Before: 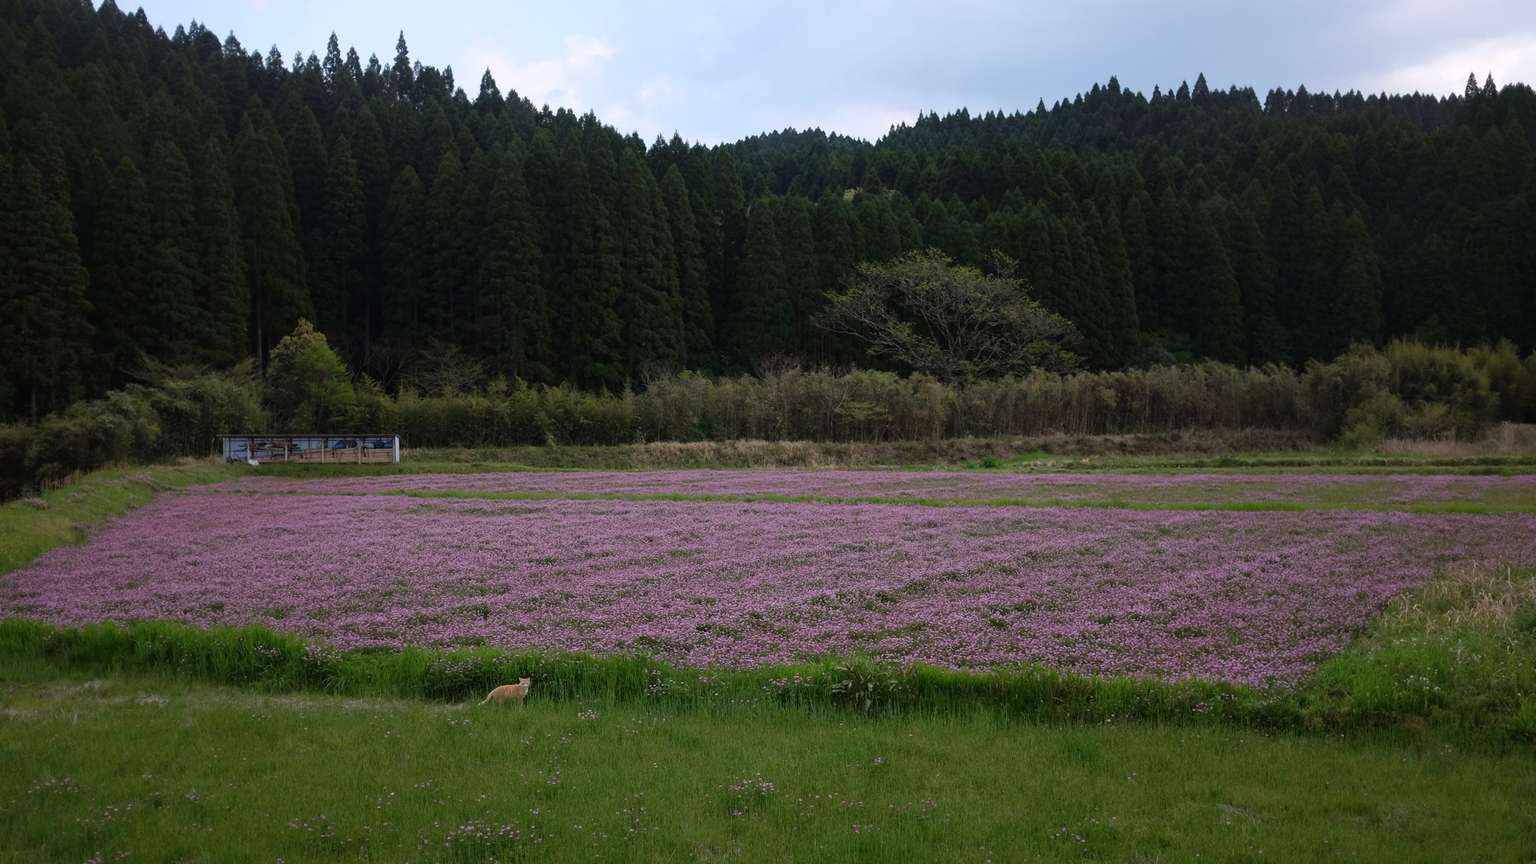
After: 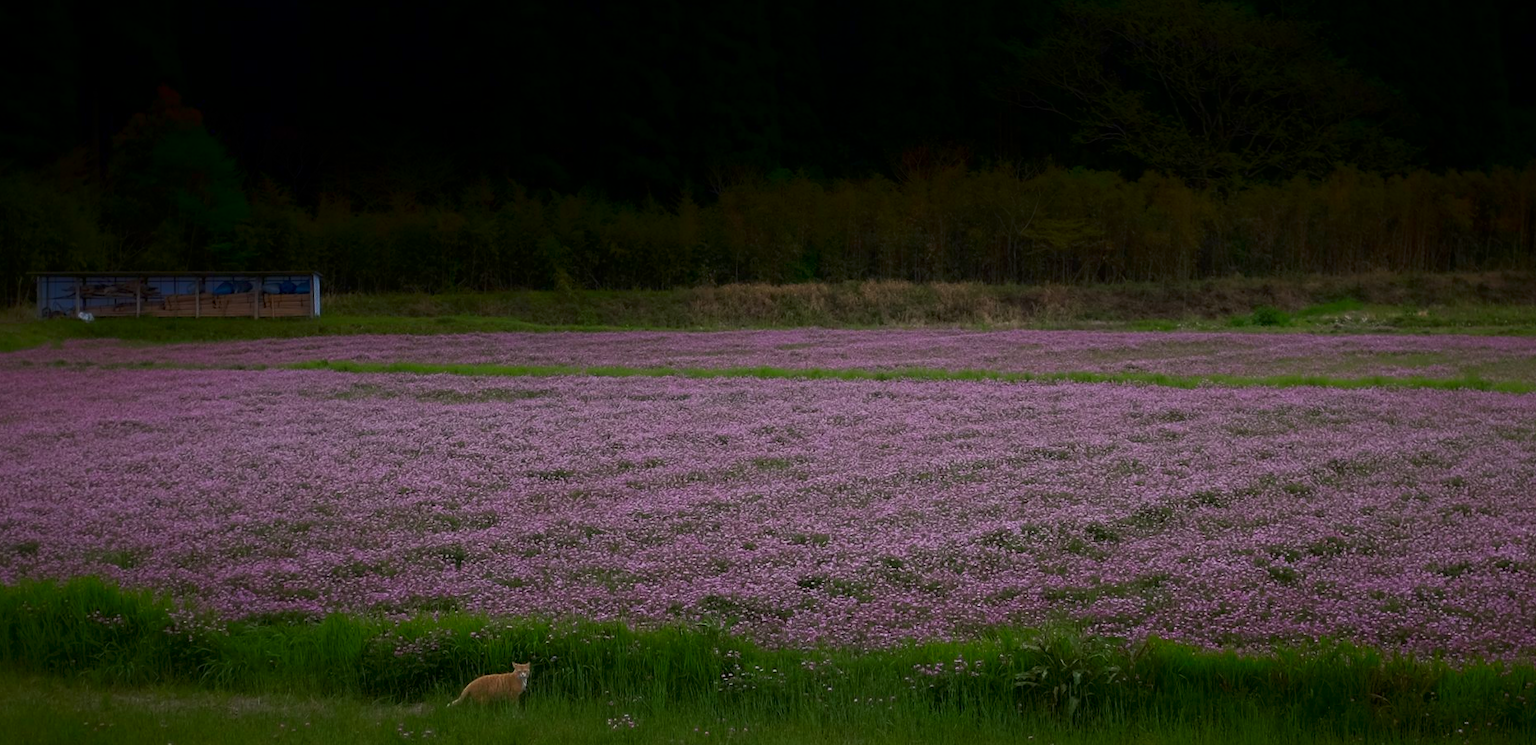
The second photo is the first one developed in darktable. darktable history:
shadows and highlights: shadows -88.58, highlights -36.78, soften with gaussian
crop: left 13.064%, top 30.797%, right 24.677%, bottom 15.522%
exposure: black level correction 0.002, compensate exposure bias true, compensate highlight preservation false
